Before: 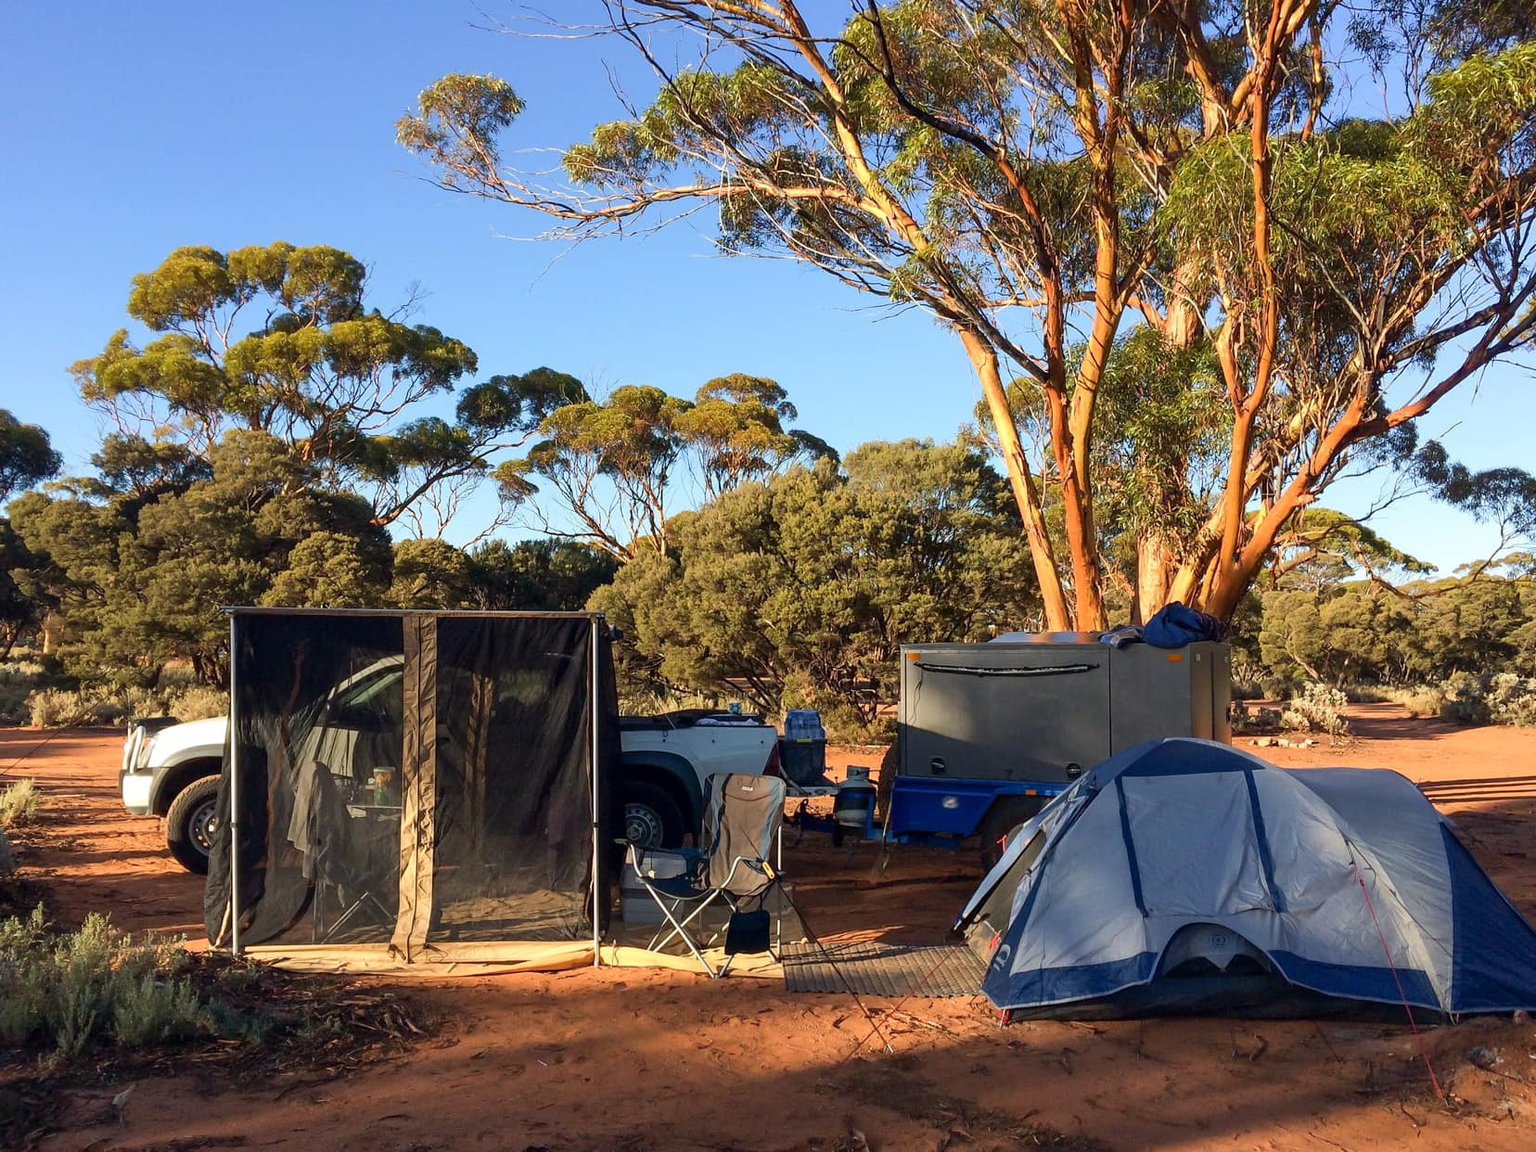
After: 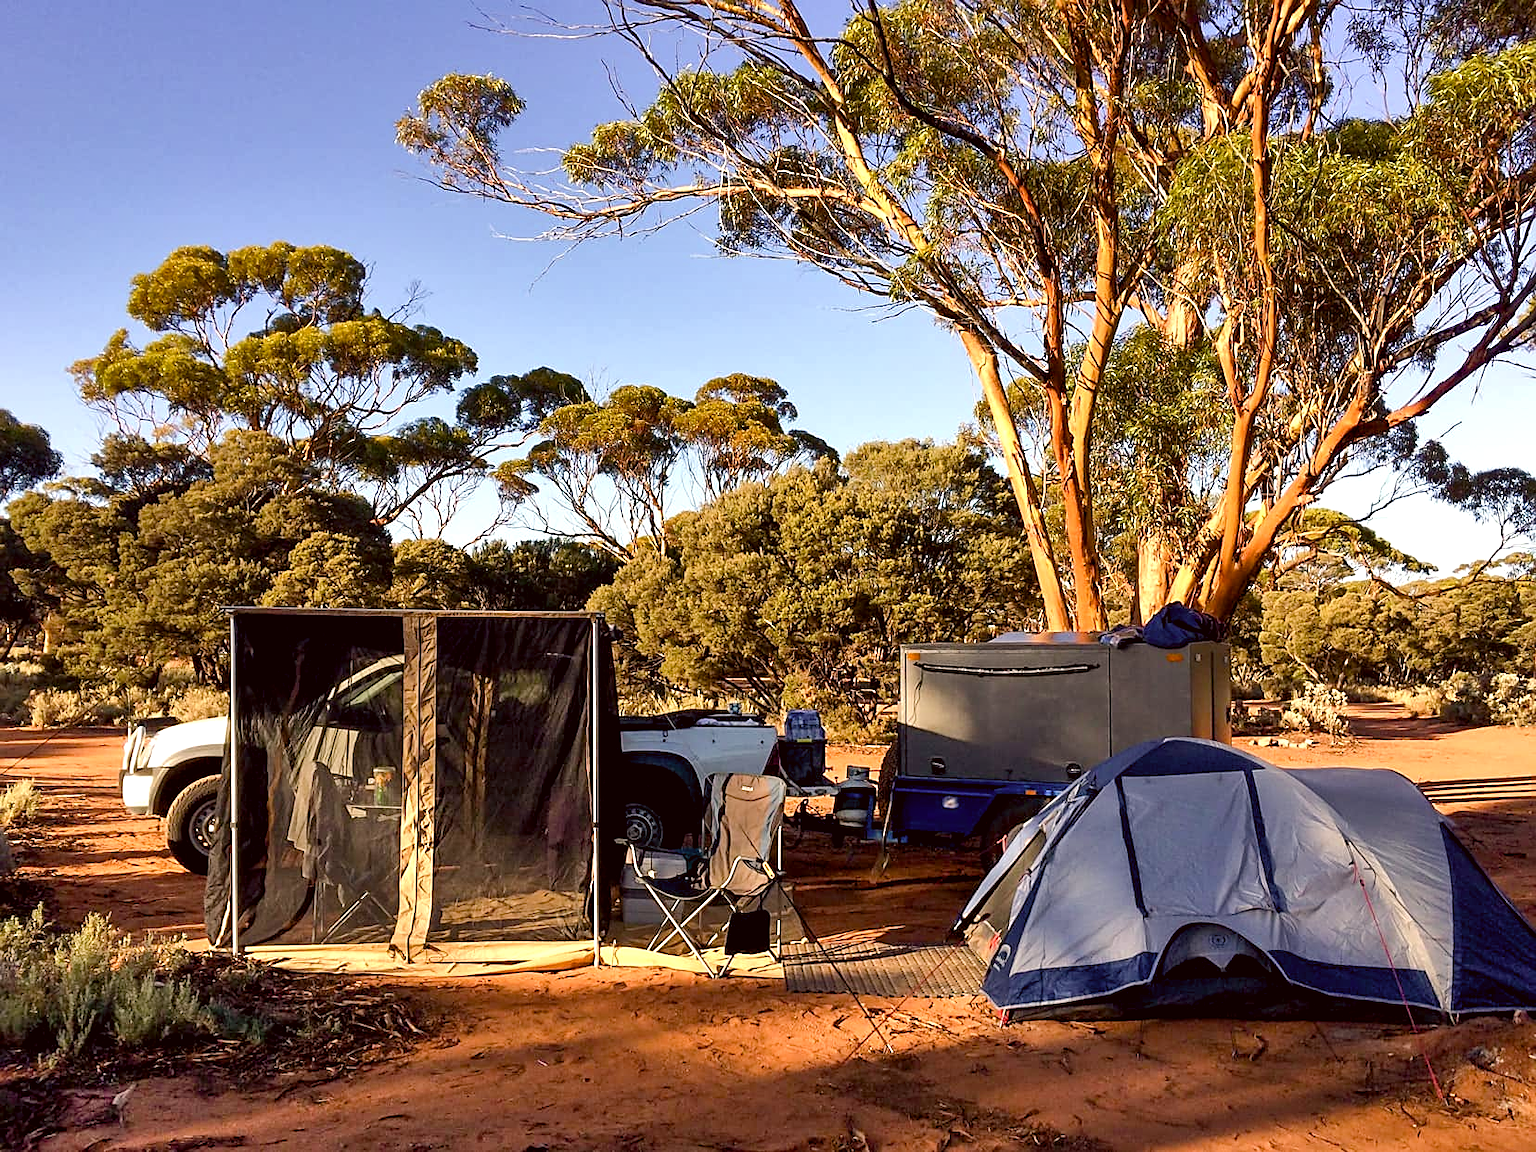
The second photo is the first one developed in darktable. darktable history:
sharpen: on, module defaults
color correction: highlights a* 6.45, highlights b* 8.33, shadows a* 6.26, shadows b* 7.19, saturation 0.883
shadows and highlights: shadows 58.59, highlights -60.16, soften with gaussian
color balance rgb: power › hue 323.37°, global offset › luminance -0.514%, perceptual saturation grading › global saturation 20%, perceptual saturation grading › highlights -25.352%, perceptual saturation grading › shadows 26.045%, perceptual brilliance grading › highlights 10.379%, perceptual brilliance grading › mid-tones 4.72%
